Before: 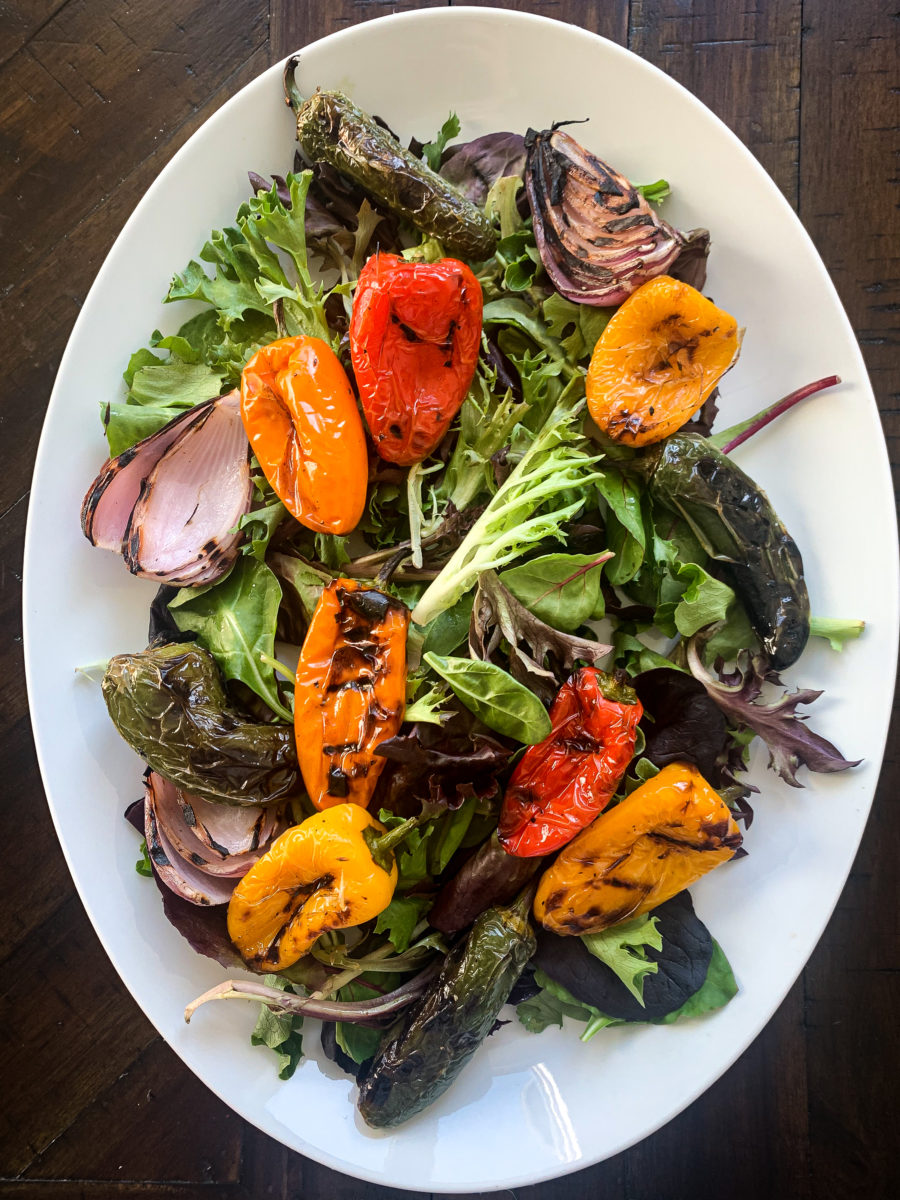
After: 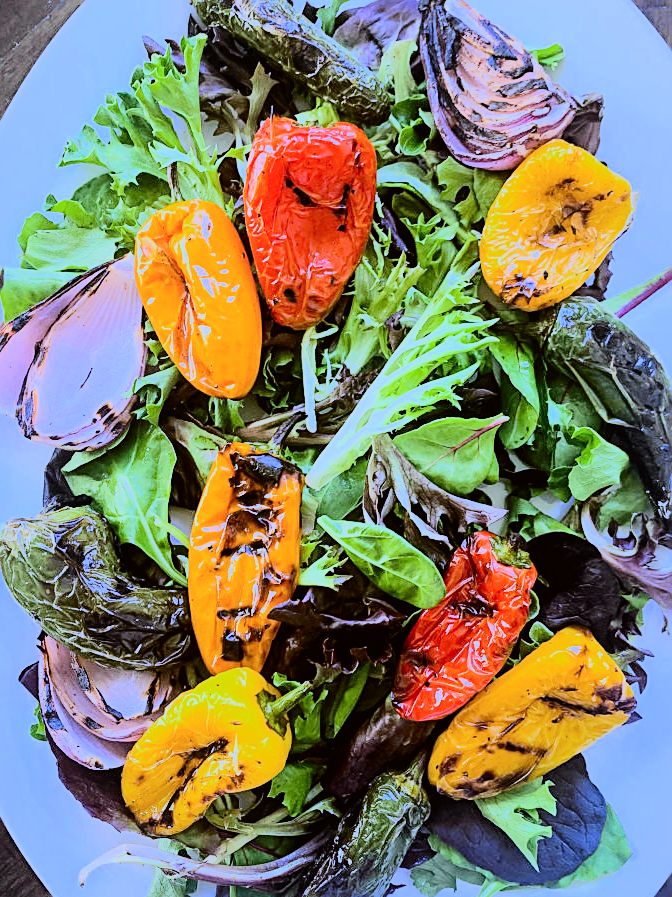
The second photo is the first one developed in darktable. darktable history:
exposure: black level correction 0, exposure 1.1 EV, compensate exposure bias true, compensate highlight preservation false
tone curve: curves: ch0 [(0, 0.006) (0.184, 0.172) (0.405, 0.46) (0.456, 0.528) (0.634, 0.728) (0.877, 0.89) (0.984, 0.935)]; ch1 [(0, 0) (0.443, 0.43) (0.492, 0.495) (0.566, 0.582) (0.595, 0.606) (0.608, 0.609) (0.65, 0.677) (1, 1)]; ch2 [(0, 0) (0.33, 0.301) (0.421, 0.443) (0.447, 0.489) (0.492, 0.495) (0.537, 0.583) (0.586, 0.591) (0.663, 0.686) (1, 1)], color space Lab, independent channels, preserve colors none
sharpen: on, module defaults
white balance: red 0.766, blue 1.537
crop and rotate: left 11.831%, top 11.346%, right 13.429%, bottom 13.899%
filmic rgb: black relative exposure -6.15 EV, white relative exposure 6.96 EV, hardness 2.23, color science v6 (2022)
